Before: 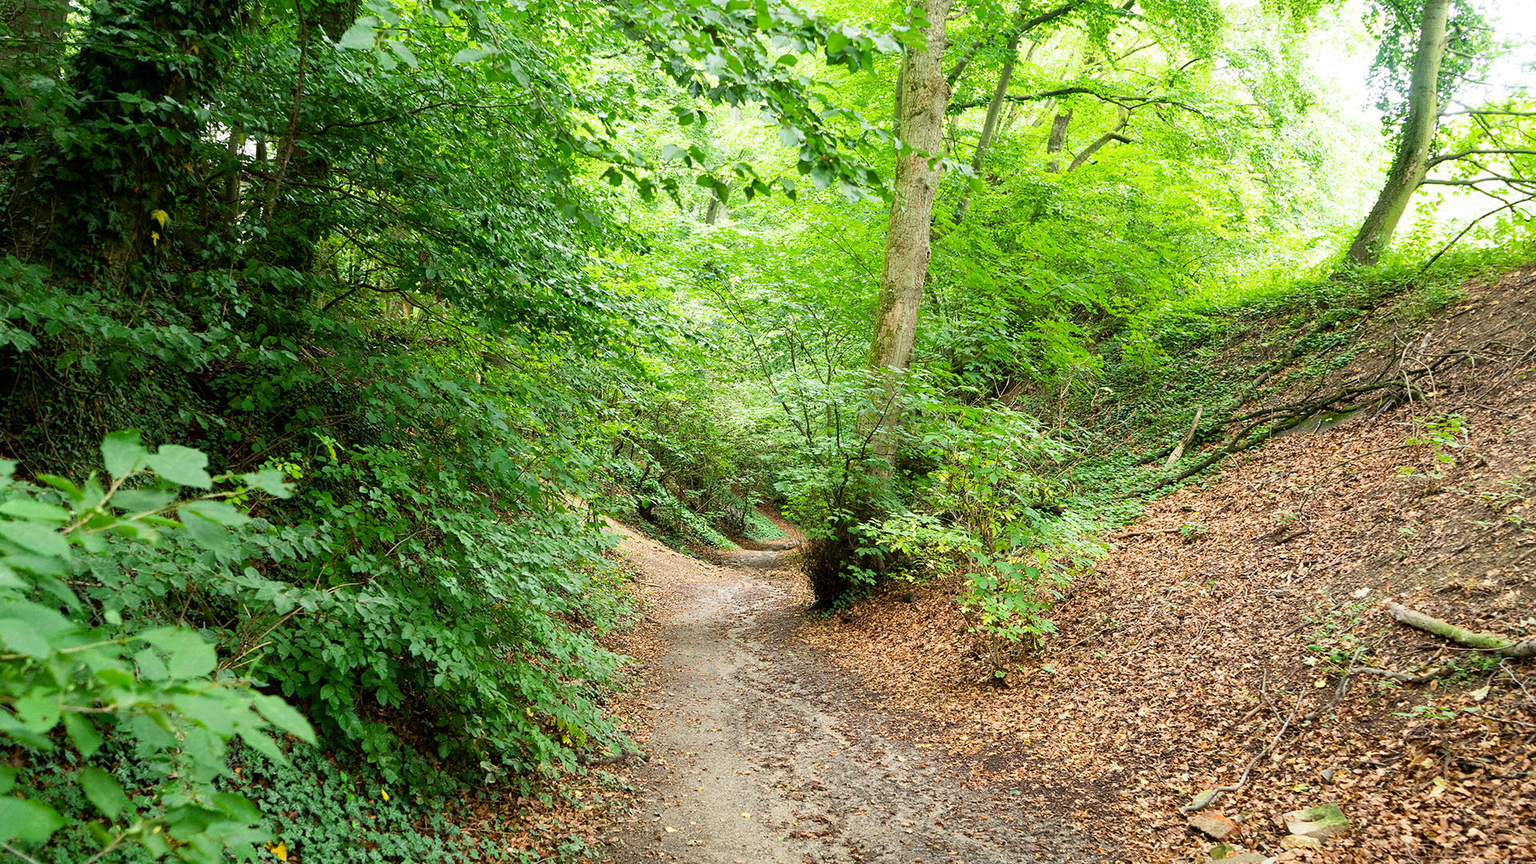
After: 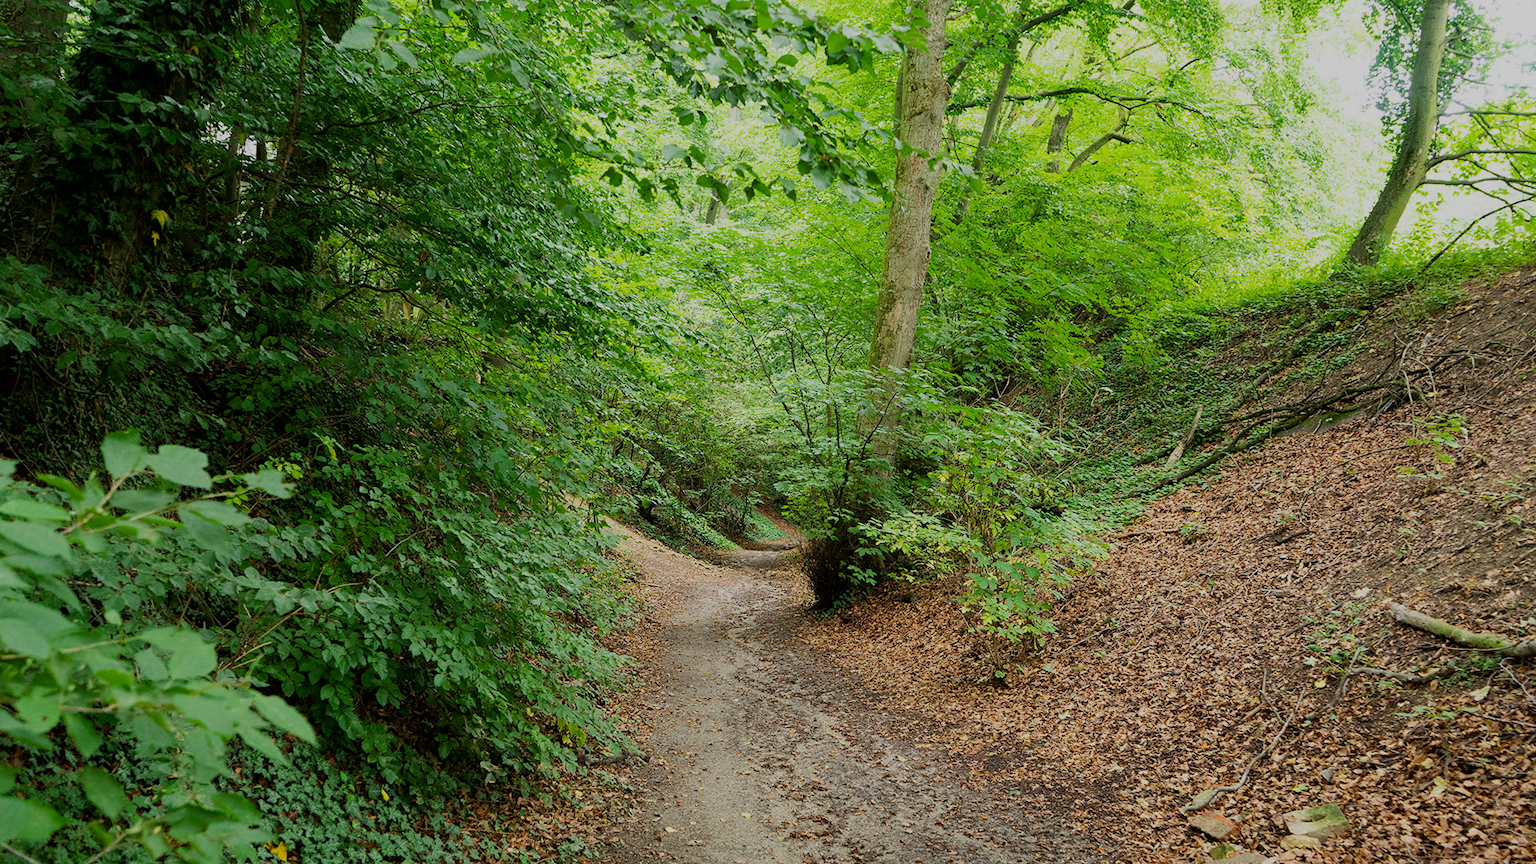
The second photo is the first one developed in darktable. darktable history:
exposure: black level correction 0, exposure -0.766 EV, compensate highlight preservation false
